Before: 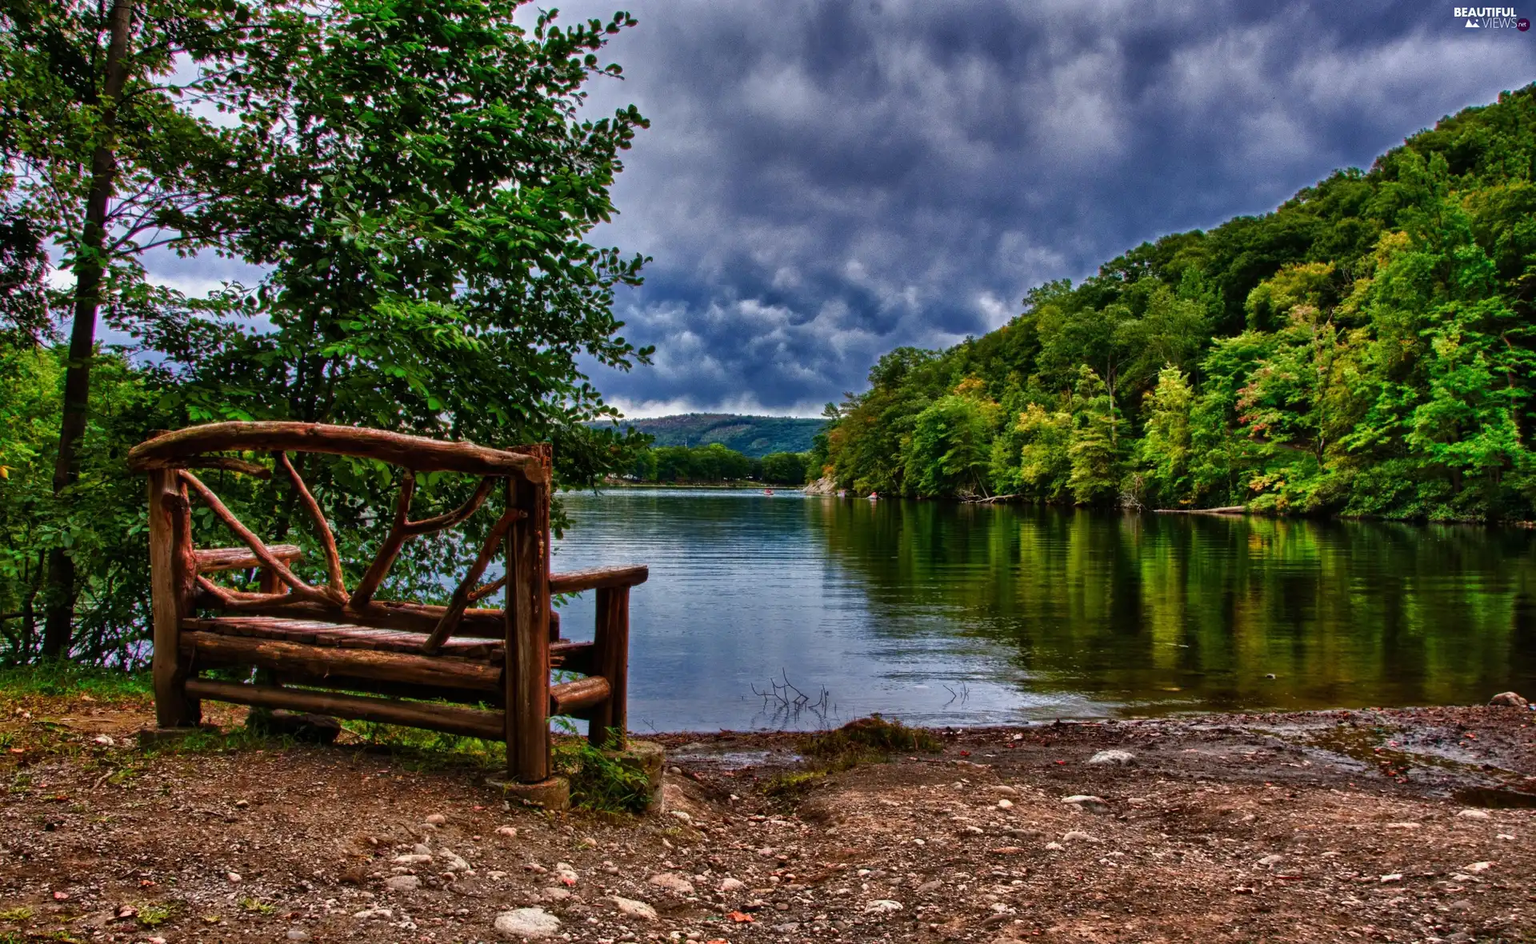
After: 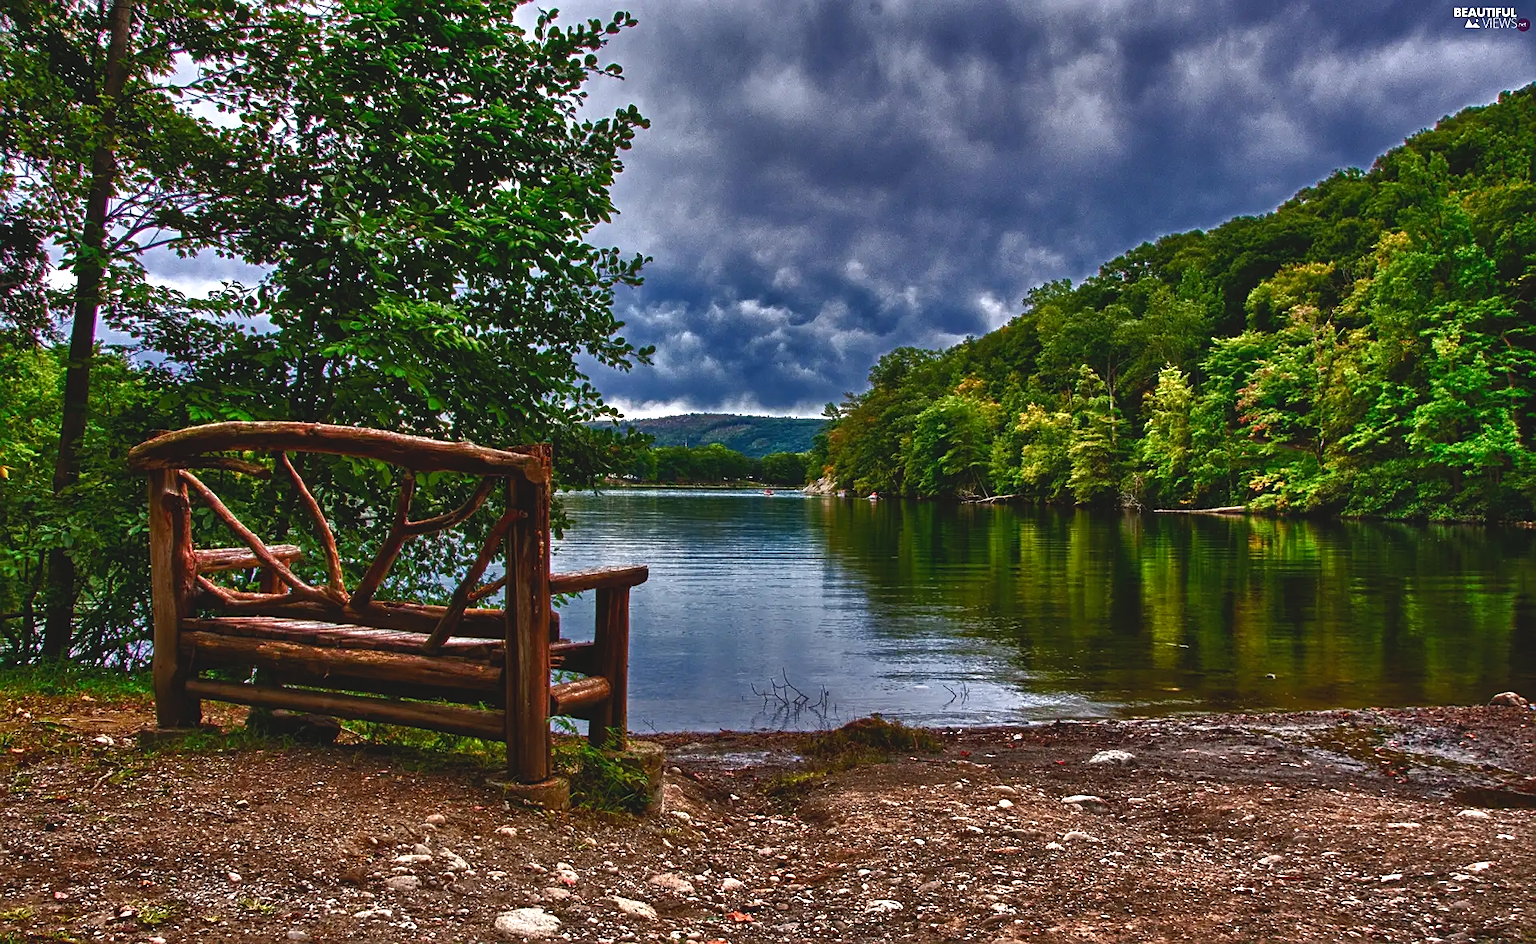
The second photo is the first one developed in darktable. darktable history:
tone curve: curves: ch0 [(0, 0.081) (0.483, 0.453) (0.881, 0.992)], color space Lab, independent channels, preserve colors none
sharpen: on, module defaults
